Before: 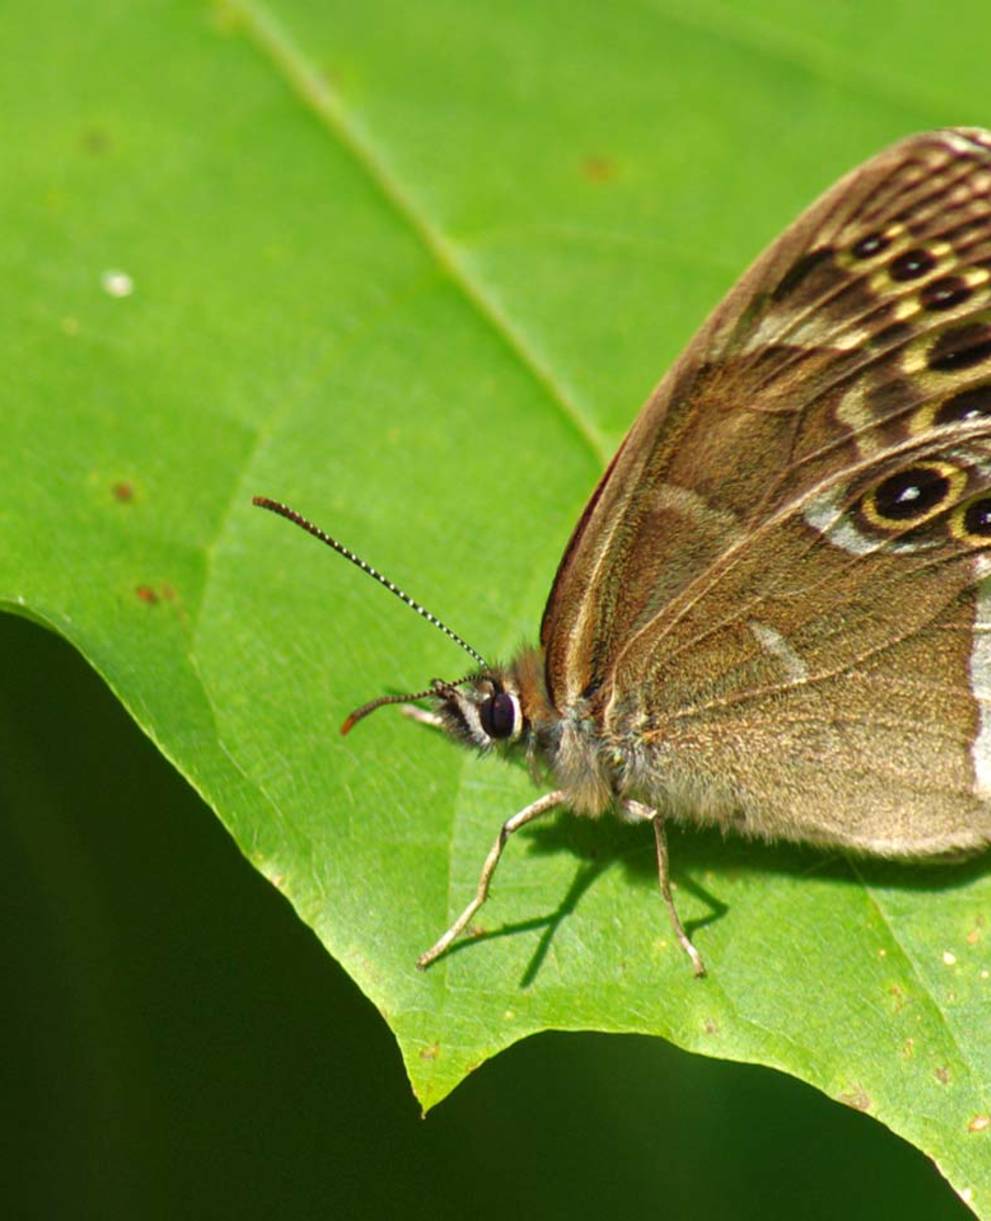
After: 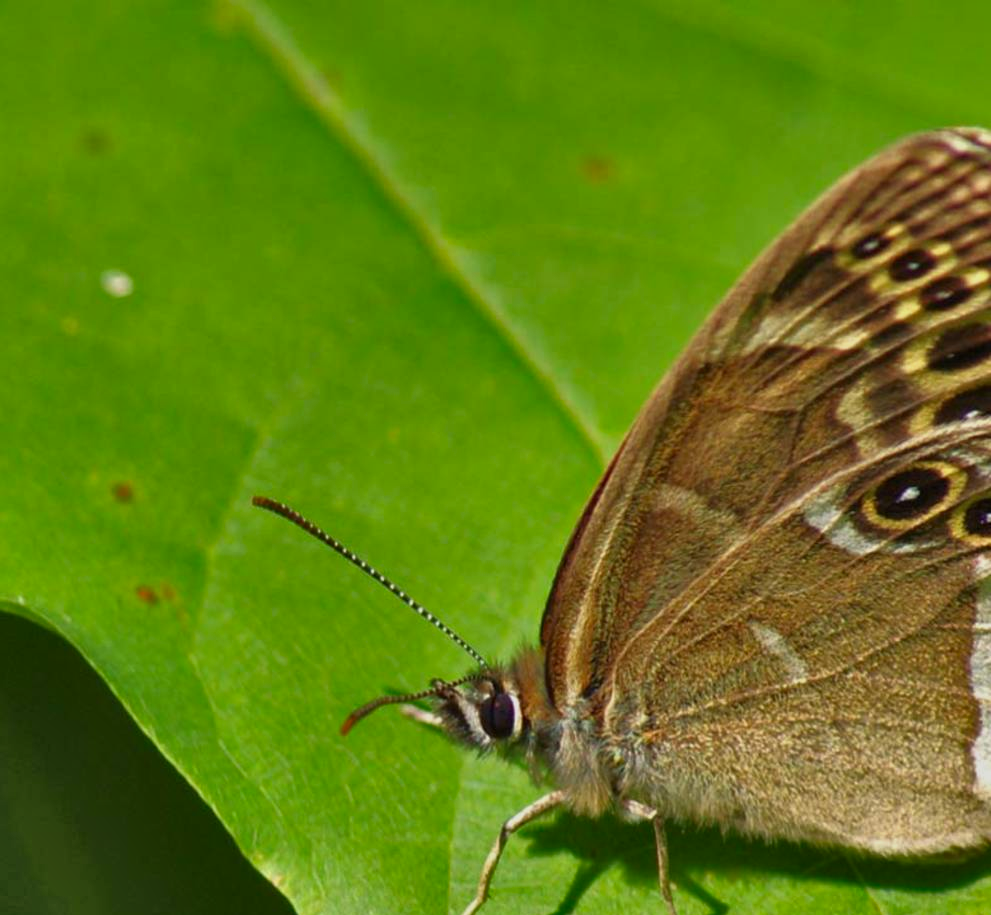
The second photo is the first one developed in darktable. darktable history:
crop: bottom 24.988%
shadows and highlights: shadows 80.73, white point adjustment -9.07, highlights -61.46, soften with gaussian
